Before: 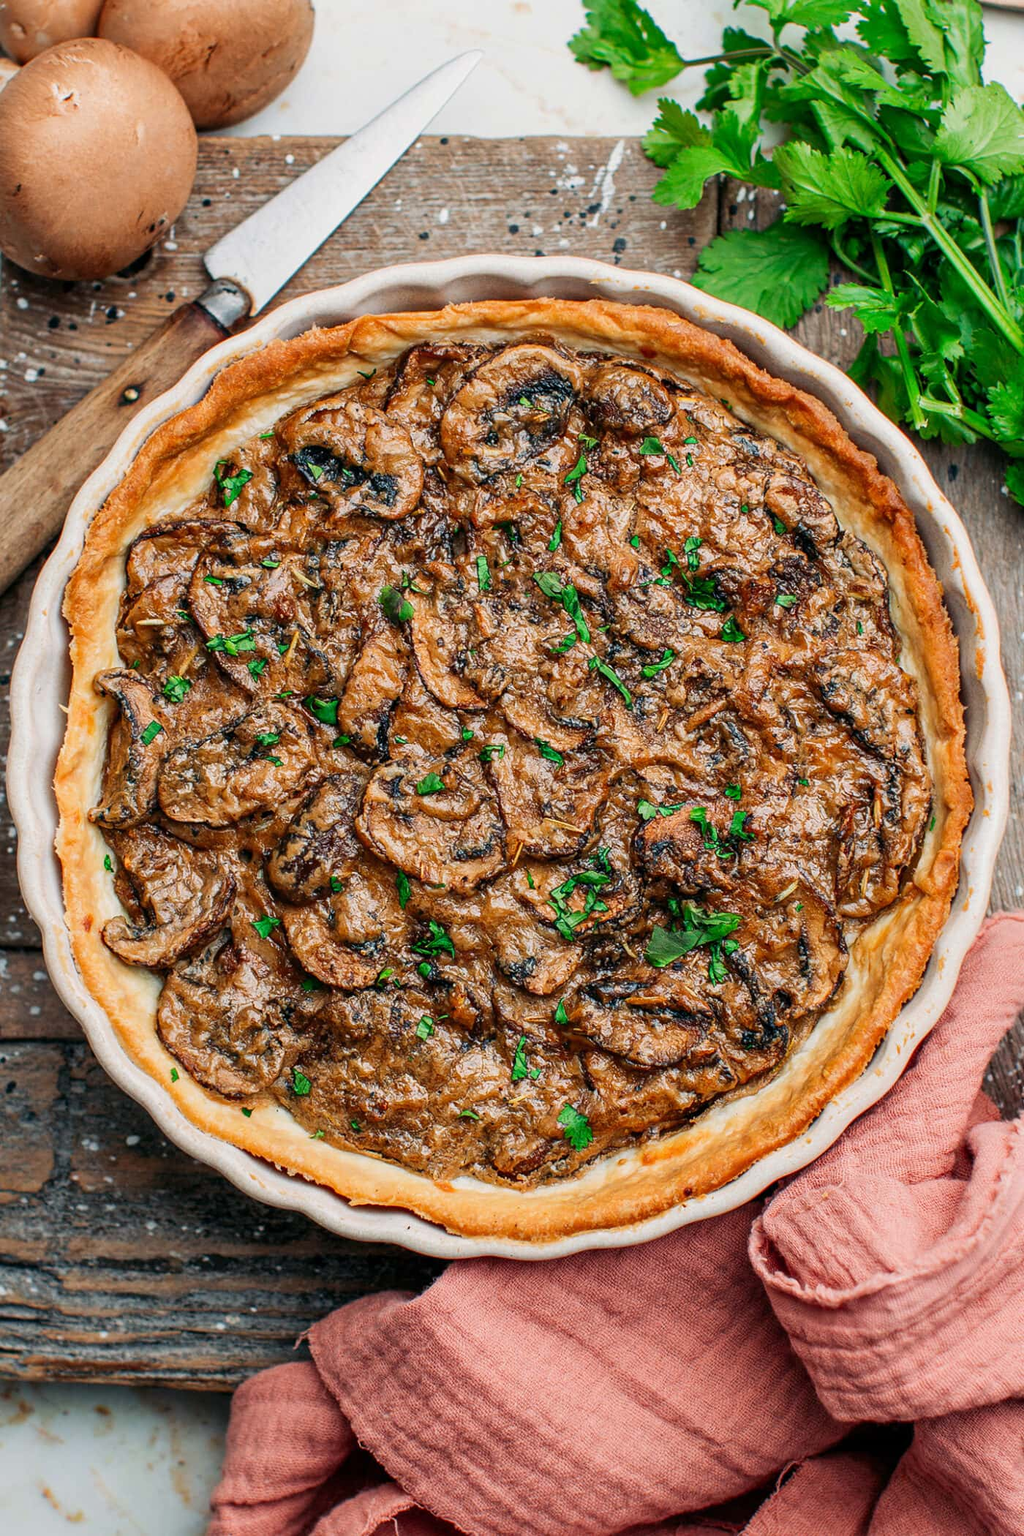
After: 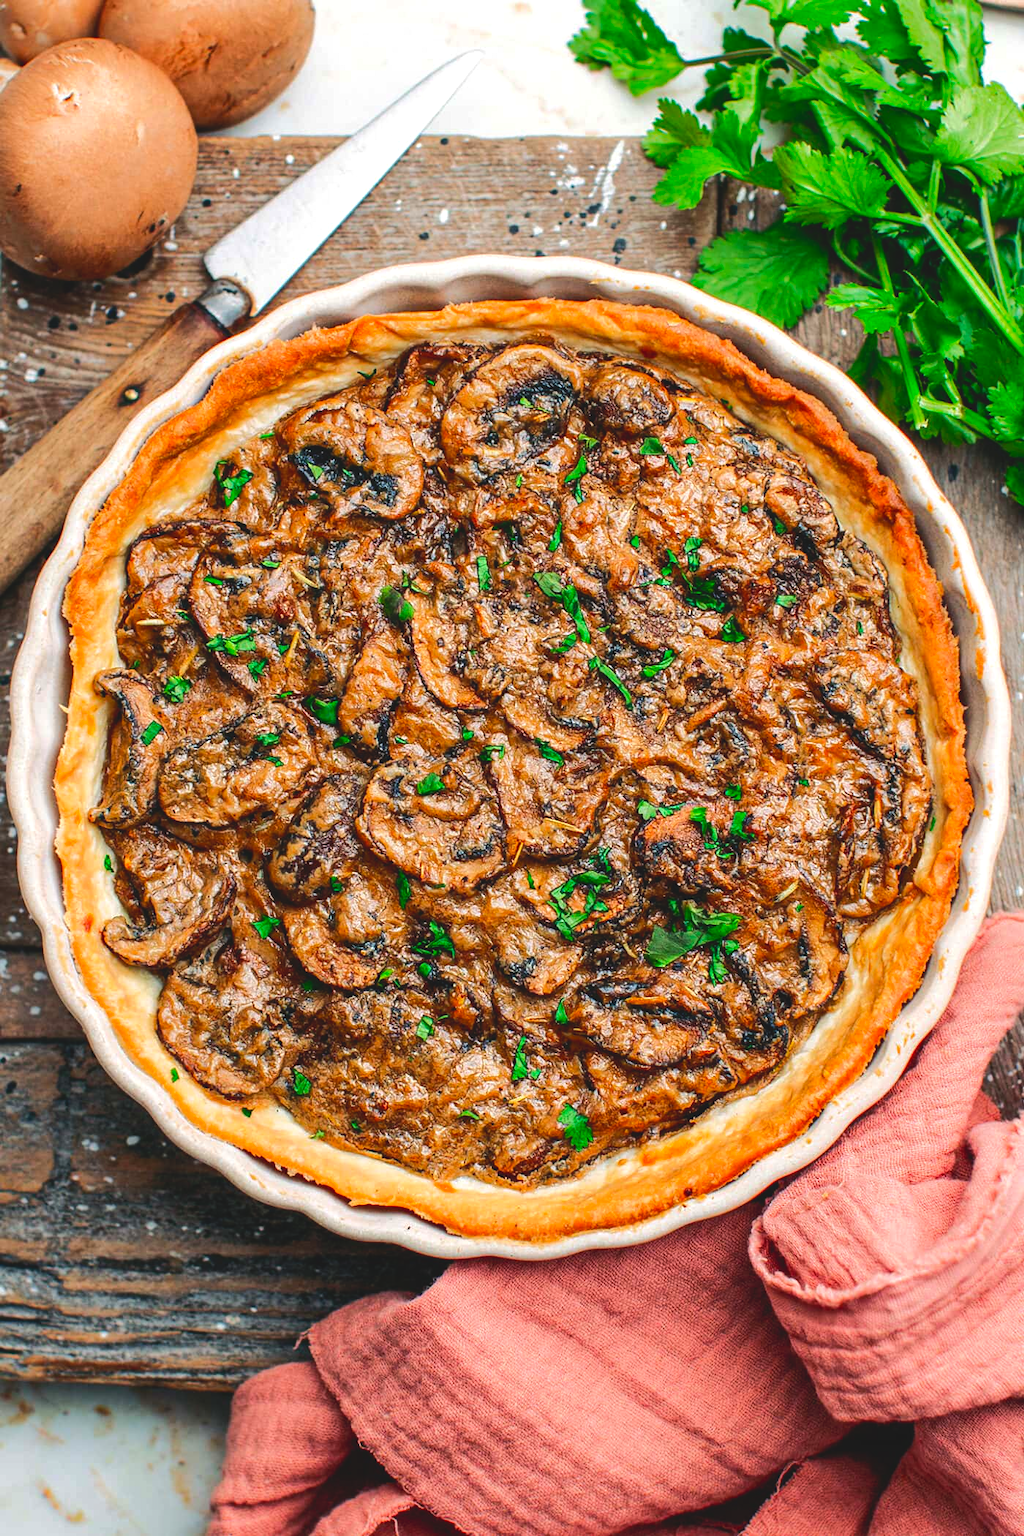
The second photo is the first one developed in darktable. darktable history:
contrast brightness saturation: contrast -0.19, saturation 0.19
tone equalizer: -8 EV -0.75 EV, -7 EV -0.7 EV, -6 EV -0.6 EV, -5 EV -0.4 EV, -3 EV 0.4 EV, -2 EV 0.6 EV, -1 EV 0.7 EV, +0 EV 0.75 EV, edges refinement/feathering 500, mask exposure compensation -1.57 EV, preserve details no
base curve: curves: ch0 [(0, 0) (0.235, 0.266) (0.503, 0.496) (0.786, 0.72) (1, 1)]
